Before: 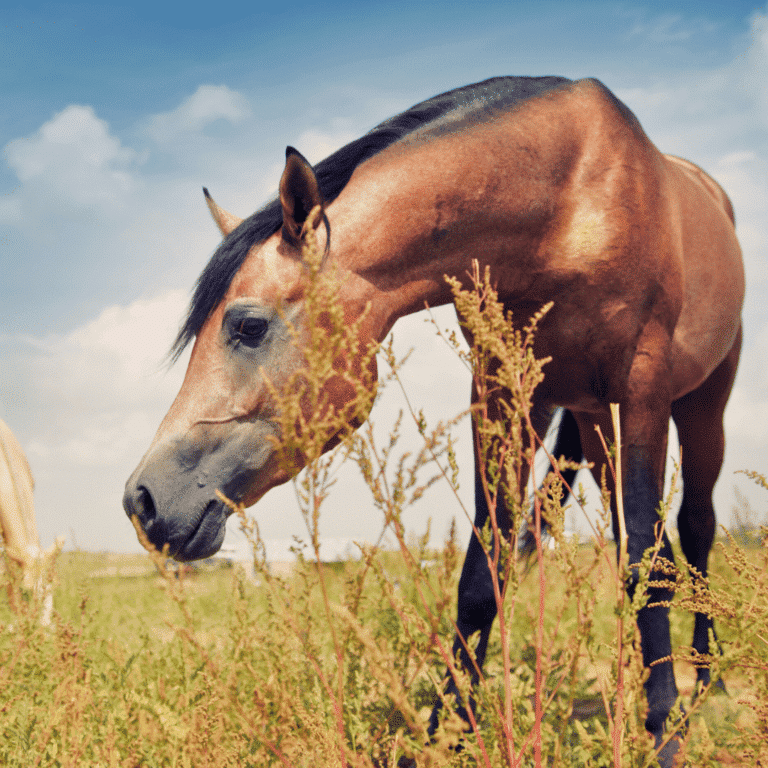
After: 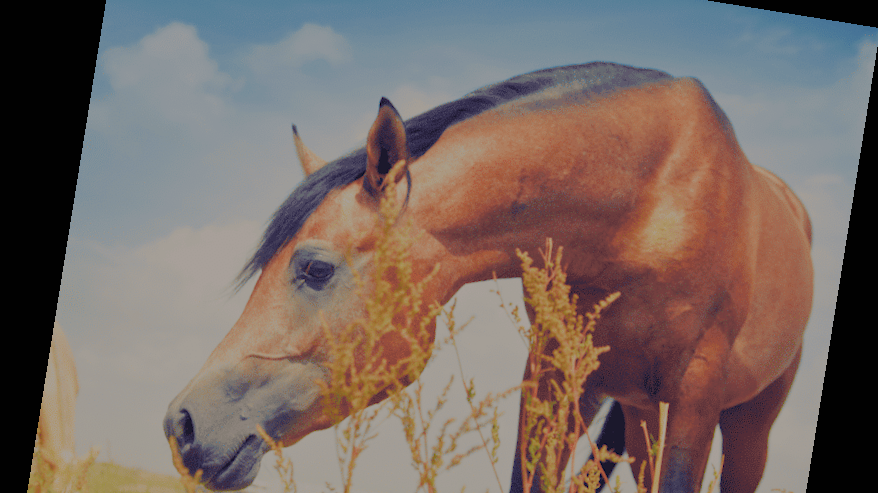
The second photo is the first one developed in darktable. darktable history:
filmic rgb: black relative exposure -16 EV, white relative exposure 8 EV, threshold 3 EV, hardness 4.17, latitude 50%, contrast 0.5, color science v5 (2021), contrast in shadows safe, contrast in highlights safe, enable highlight reconstruction true
rotate and perspective: rotation 9.12°, automatic cropping off
crop and rotate: top 10.605%, bottom 33.274%
